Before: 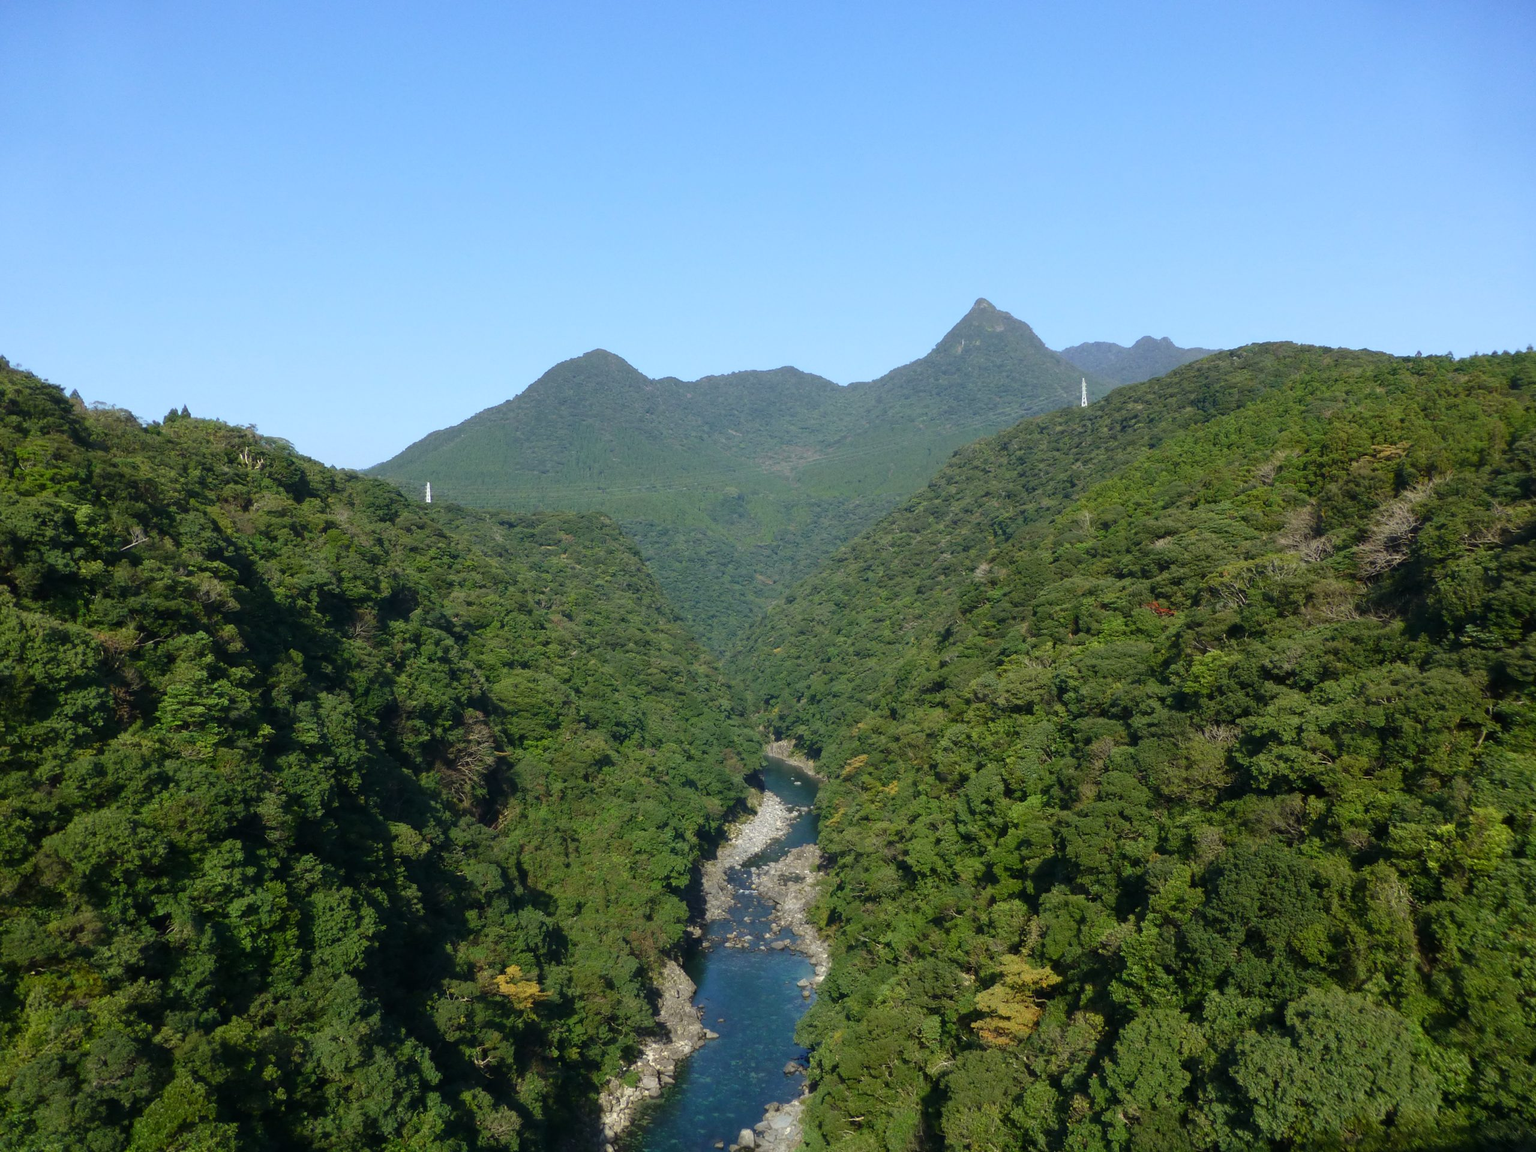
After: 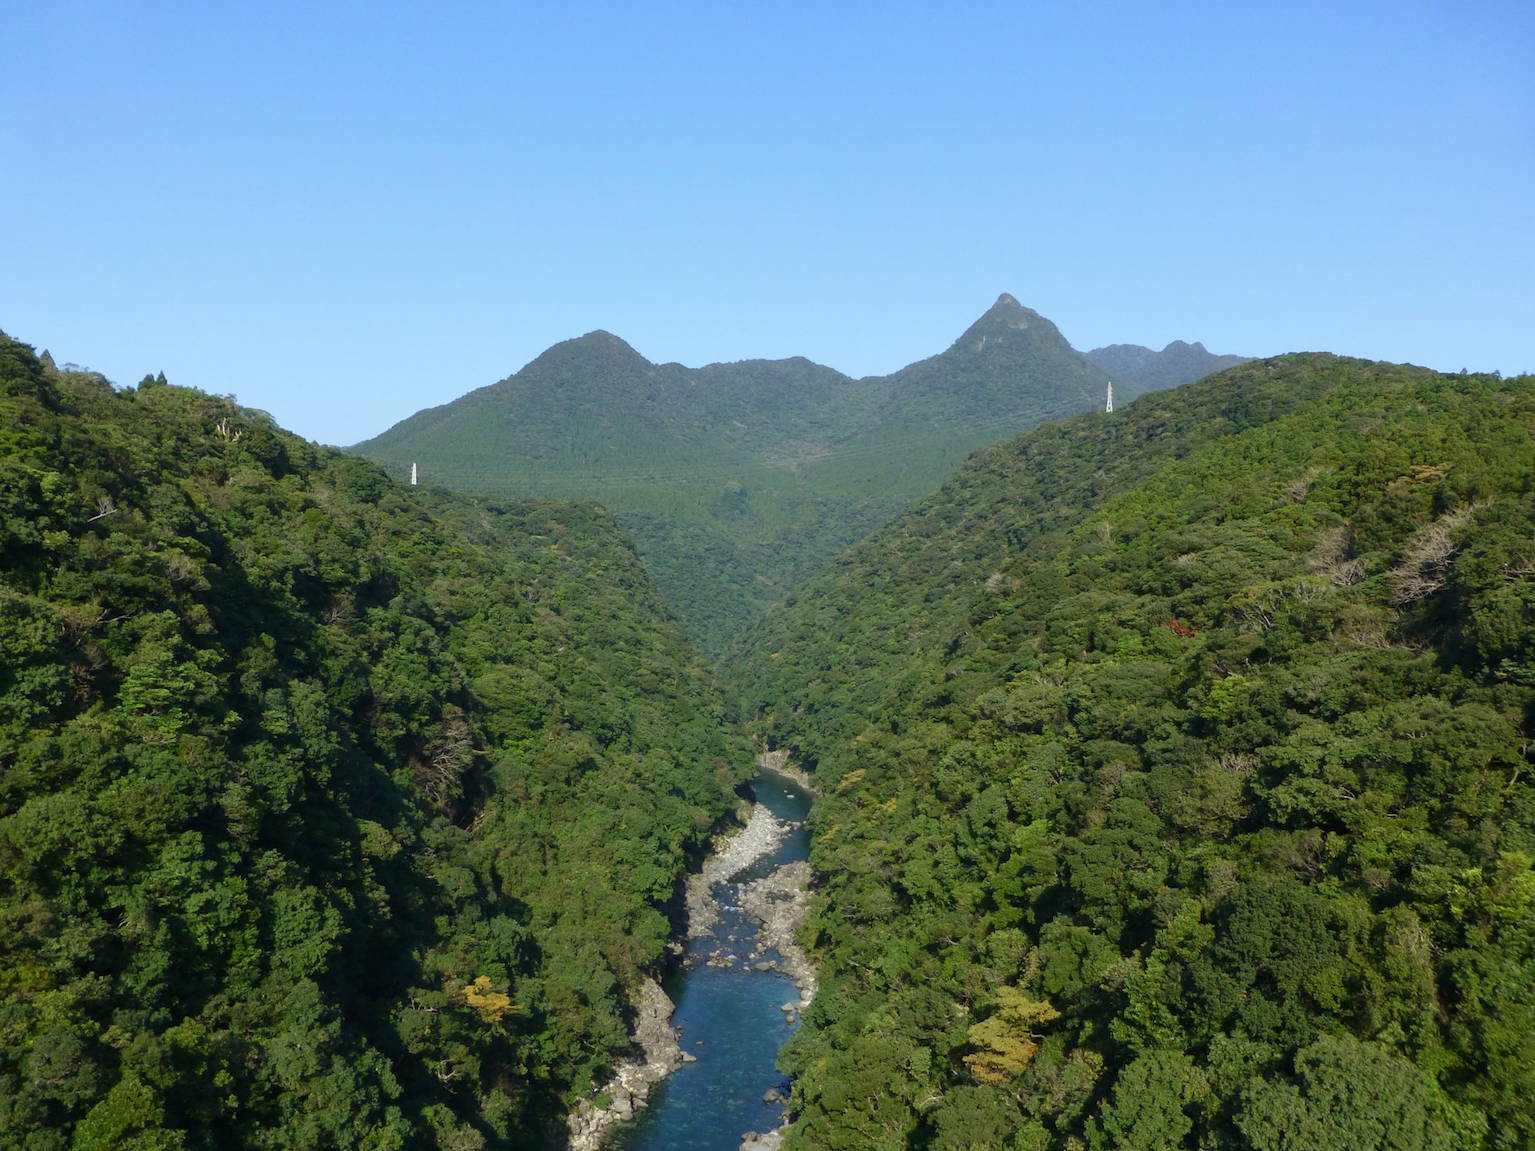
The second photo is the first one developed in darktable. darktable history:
tone equalizer: -7 EV 0.18 EV, -6 EV 0.12 EV, -5 EV 0.08 EV, -4 EV 0.04 EV, -2 EV -0.02 EV, -1 EV -0.04 EV, +0 EV -0.06 EV, luminance estimator HSV value / RGB max
crop and rotate: angle -2.38°
